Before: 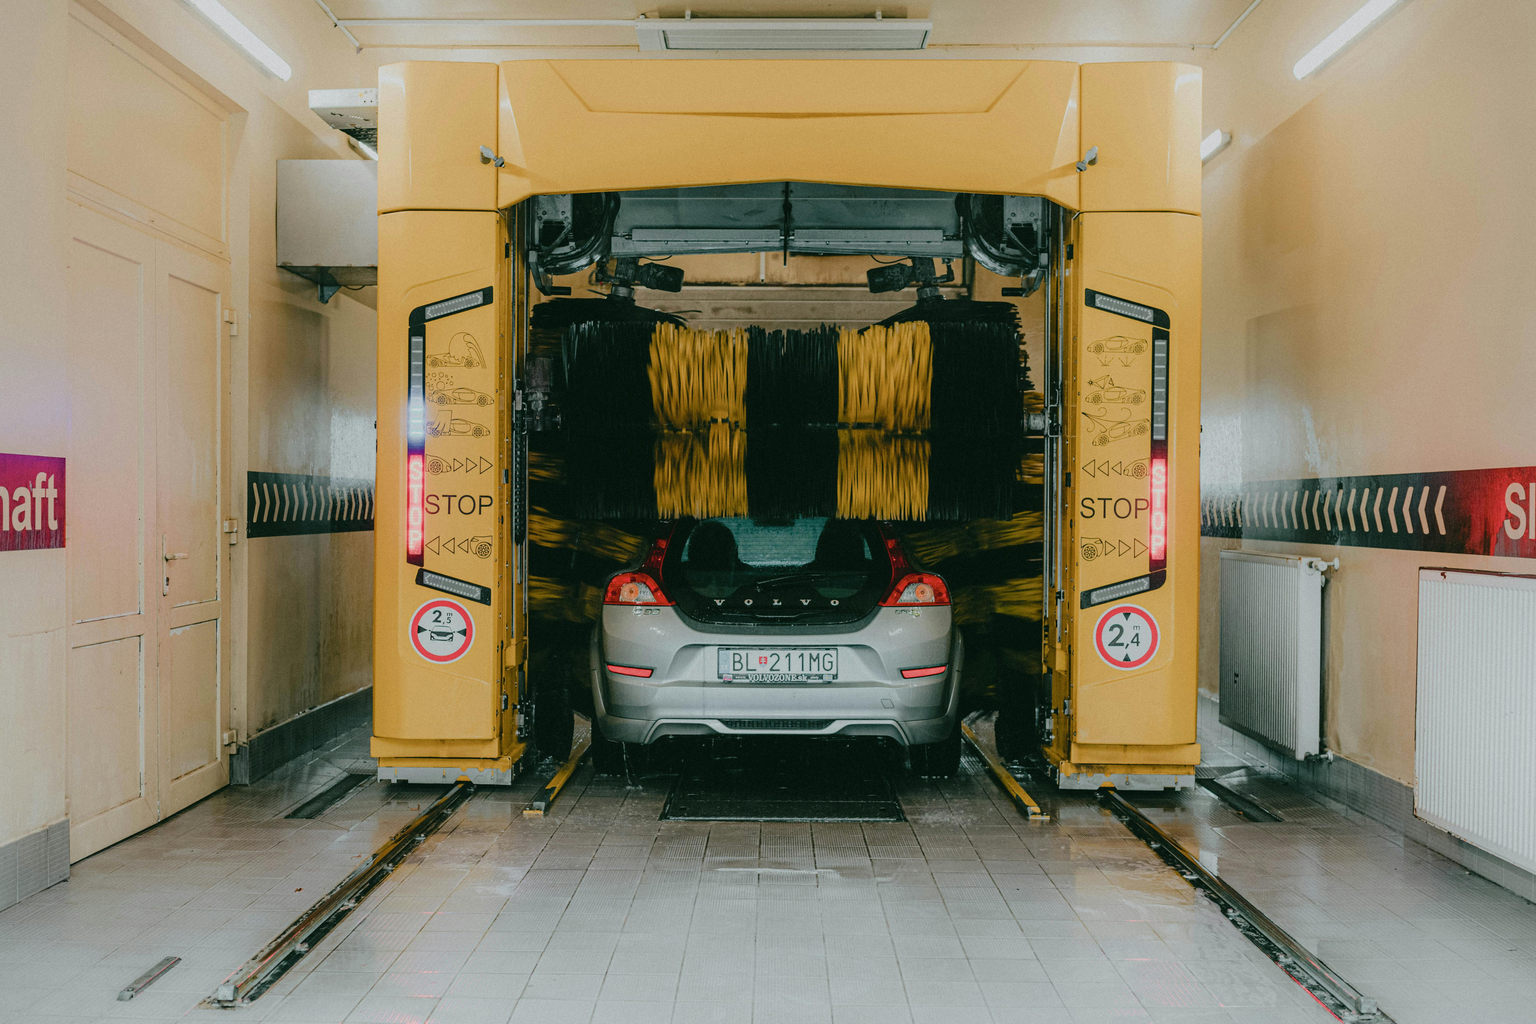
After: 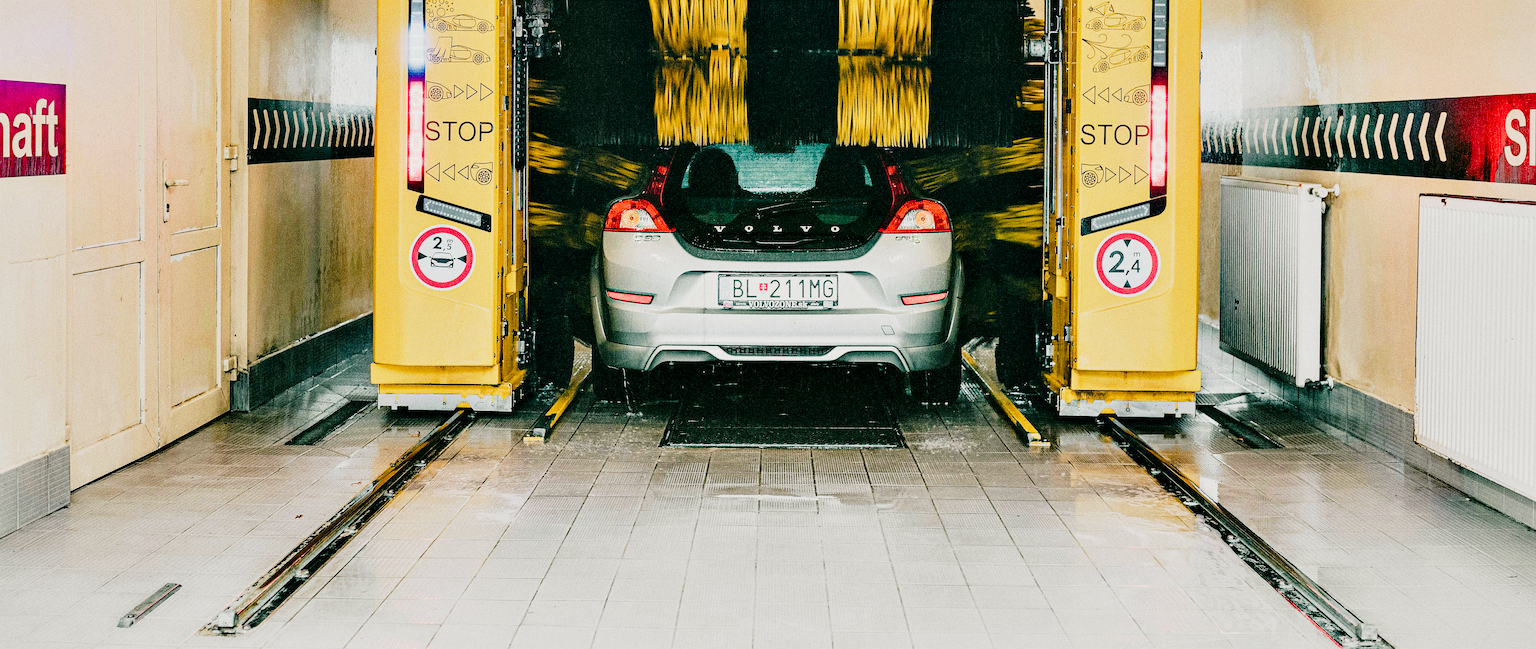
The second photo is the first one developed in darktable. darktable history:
color balance rgb: highlights gain › chroma 2.94%, highlights gain › hue 61.34°, perceptual saturation grading › global saturation -0.004%
base curve: curves: ch0 [(0, 0) (0.028, 0.03) (0.121, 0.232) (0.46, 0.748) (0.859, 0.968) (1, 1)], preserve colors none
shadows and highlights: radius 120.14, shadows 21.68, white point adjustment -9.58, highlights -12.69, soften with gaussian
exposure: exposure 0.566 EV, compensate exposure bias true, compensate highlight preservation false
contrast equalizer: y [[0.6 ×6], [0.55 ×6], [0 ×6], [0 ×6], [0 ×6]]
sharpen: radius 1.414, amount 1.264, threshold 0.616
crop and rotate: top 36.523%
